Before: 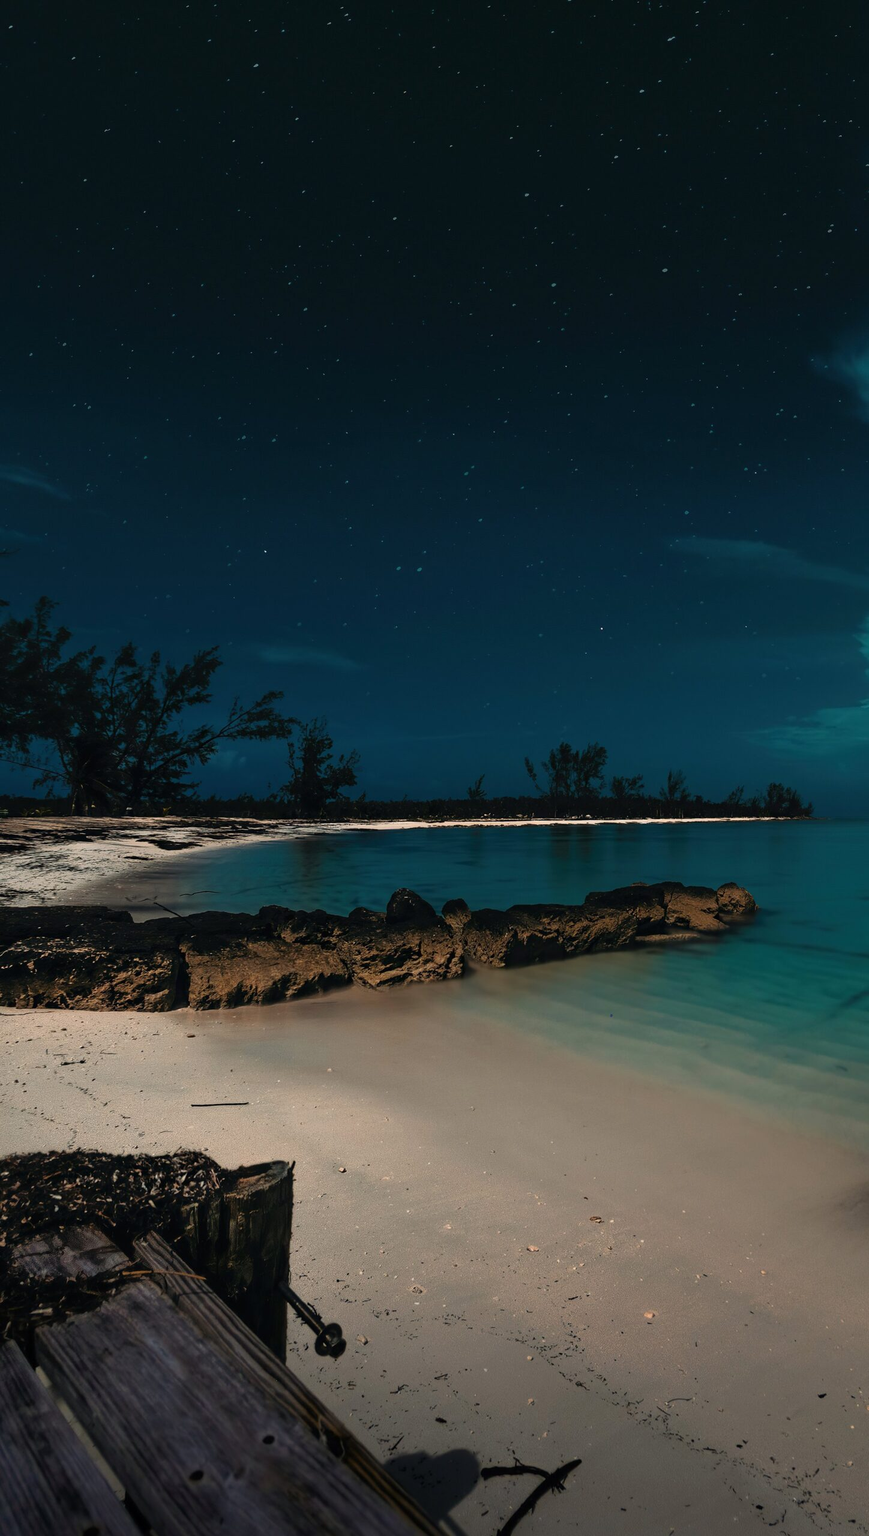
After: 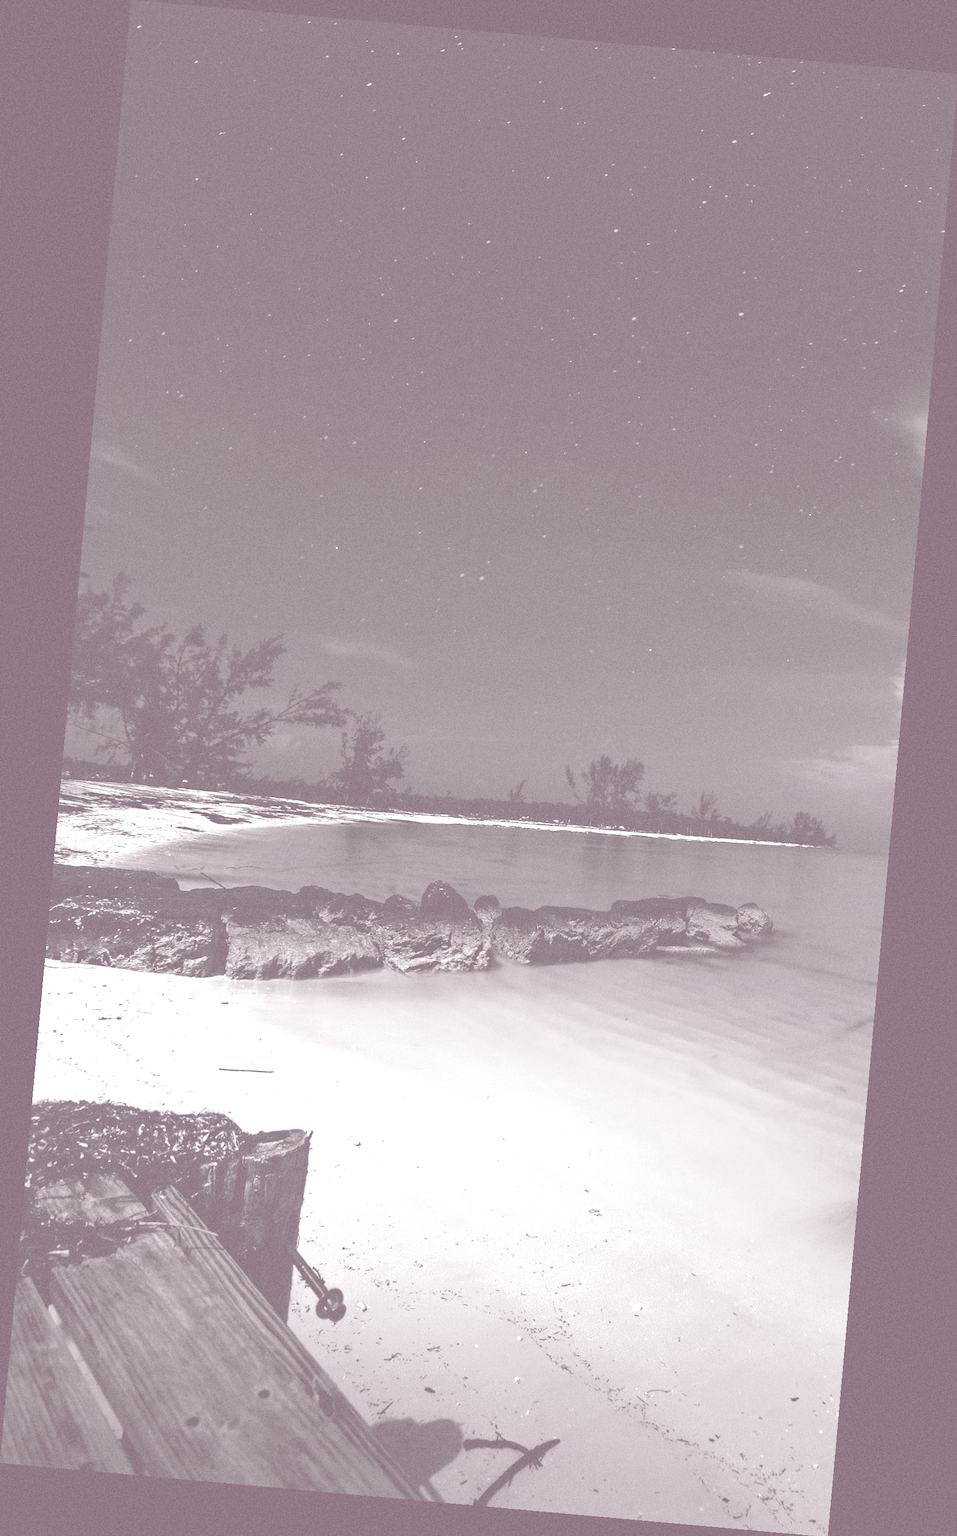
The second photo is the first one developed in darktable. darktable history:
rotate and perspective: rotation 5.12°, automatic cropping off
white balance: red 1.138, green 0.996, blue 0.812
split-toning: shadows › hue 316.8°, shadows › saturation 0.47, highlights › hue 201.6°, highlights › saturation 0, balance -41.97, compress 28.01%
lowpass: radius 0.1, contrast 0.85, saturation 1.1, unbound 0
grain: on, module defaults
colorize: hue 25.2°, saturation 83%, source mix 82%, lightness 79%, version 1
exposure: exposure 0.6 EV, compensate highlight preservation false
contrast brightness saturation: contrast 0.07, brightness -0.13, saturation 0.06
